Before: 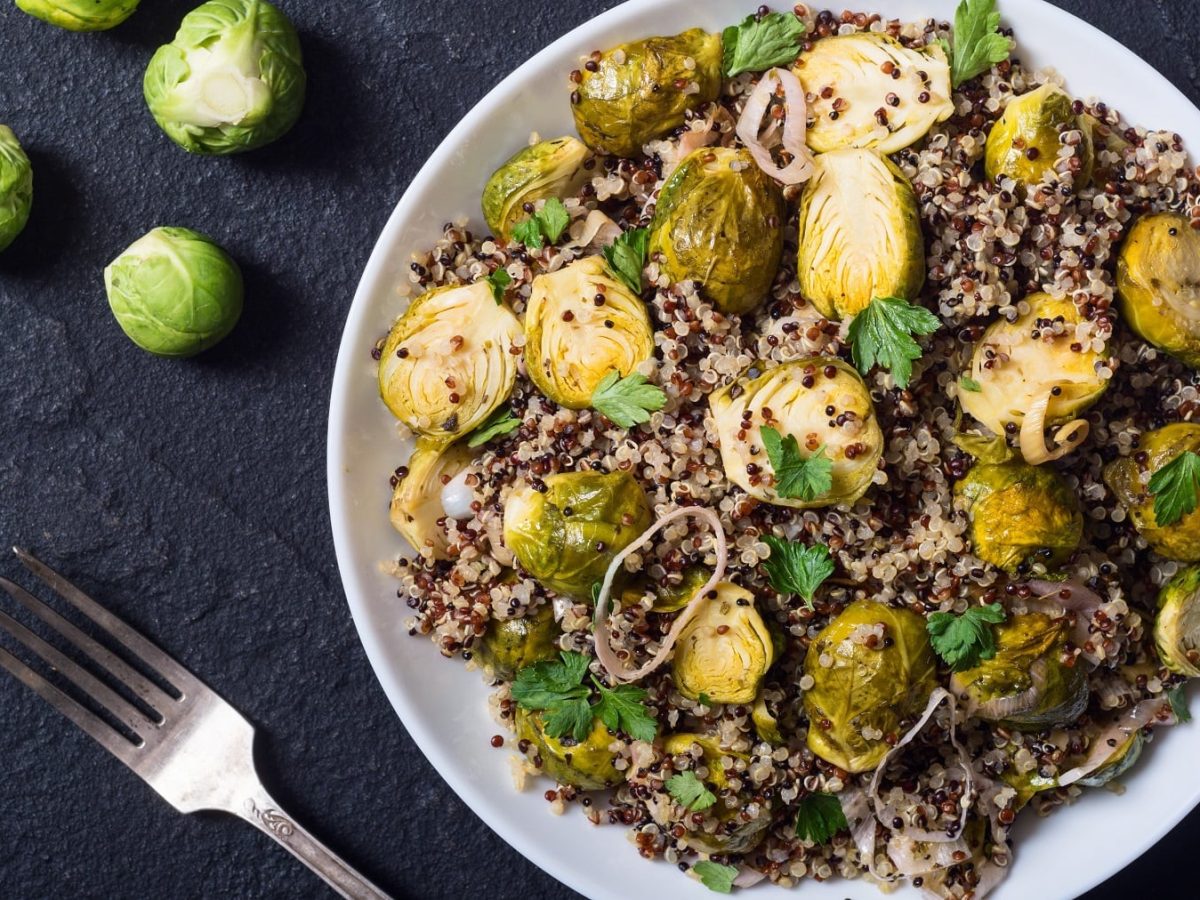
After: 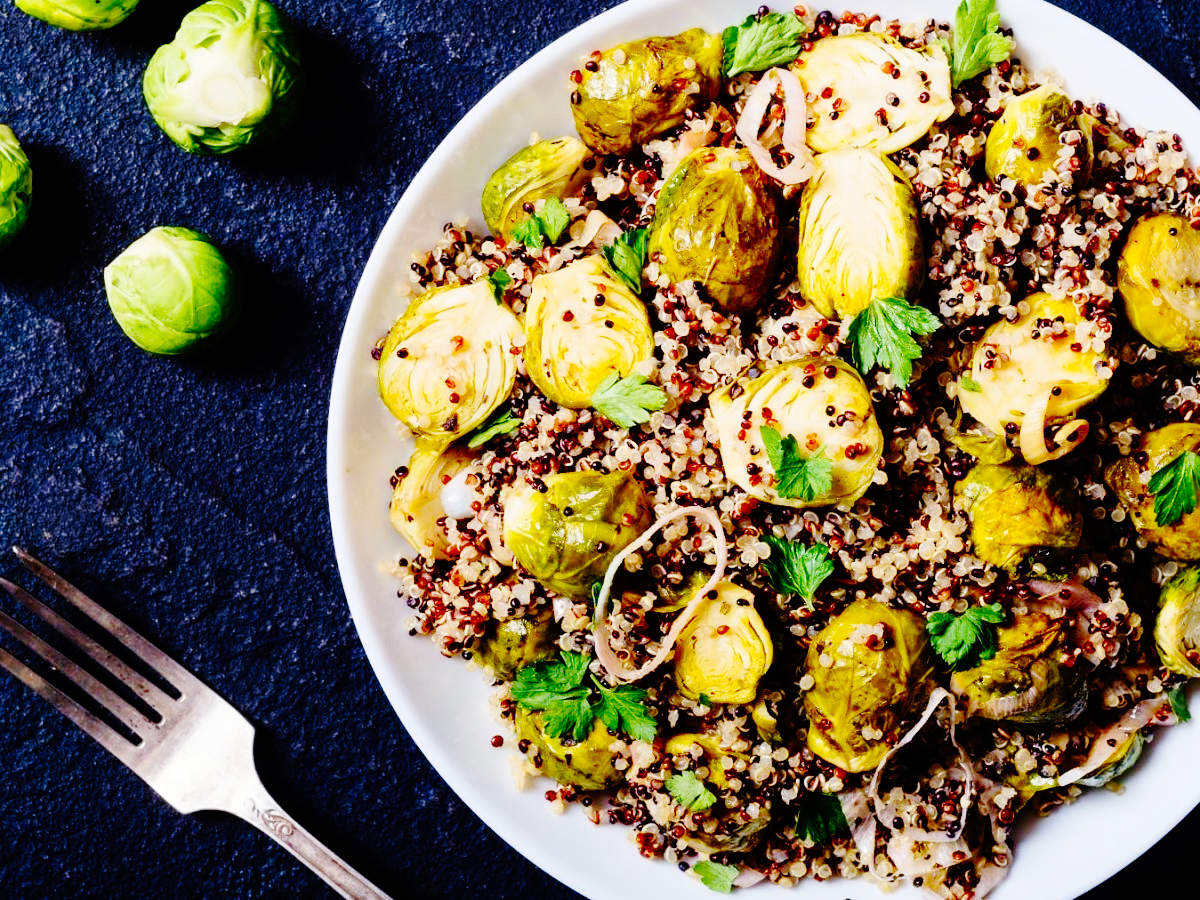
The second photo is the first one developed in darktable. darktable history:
color correction: saturation 1.32
local contrast: mode bilateral grid, contrast 20, coarseness 50, detail 102%, midtone range 0.2
base curve: curves: ch0 [(0, 0) (0.036, 0.01) (0.123, 0.254) (0.258, 0.504) (0.507, 0.748) (1, 1)], preserve colors none
